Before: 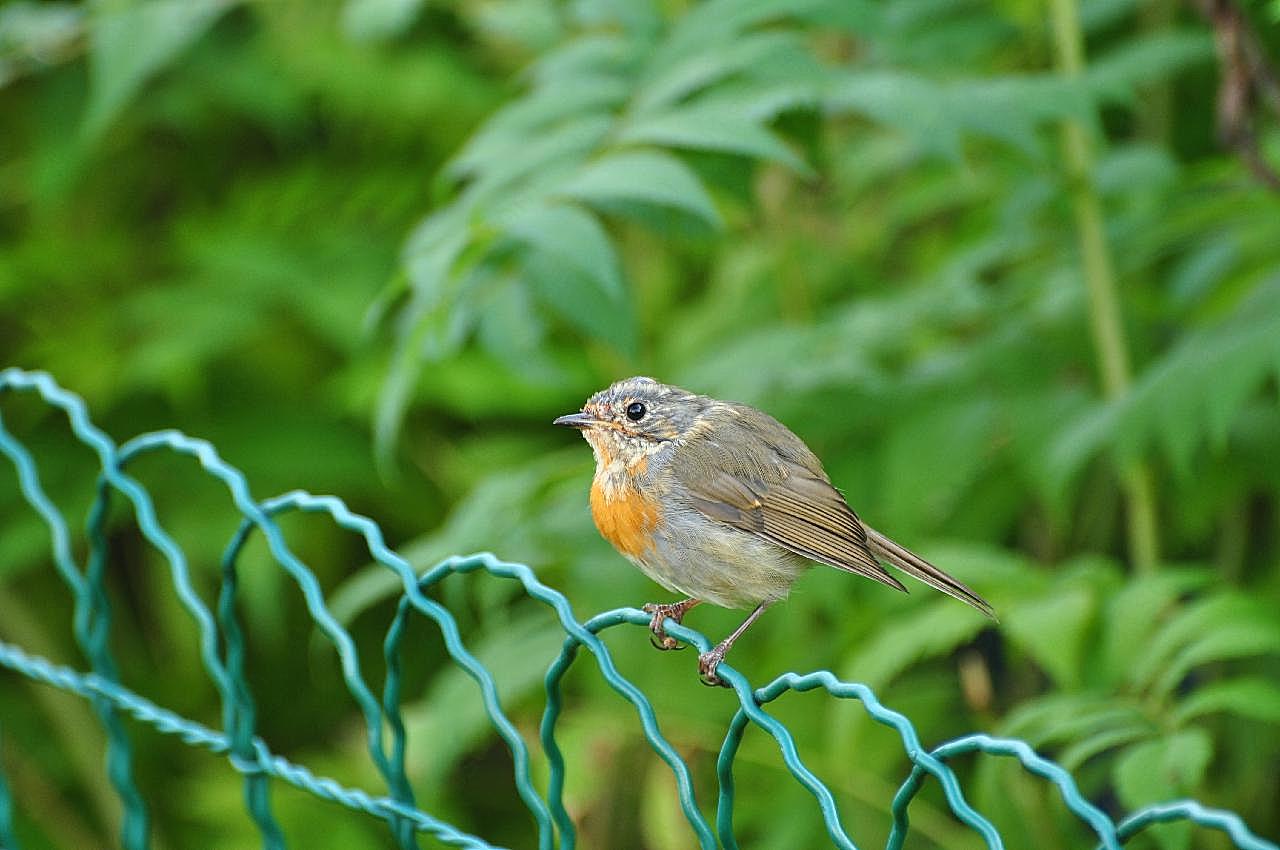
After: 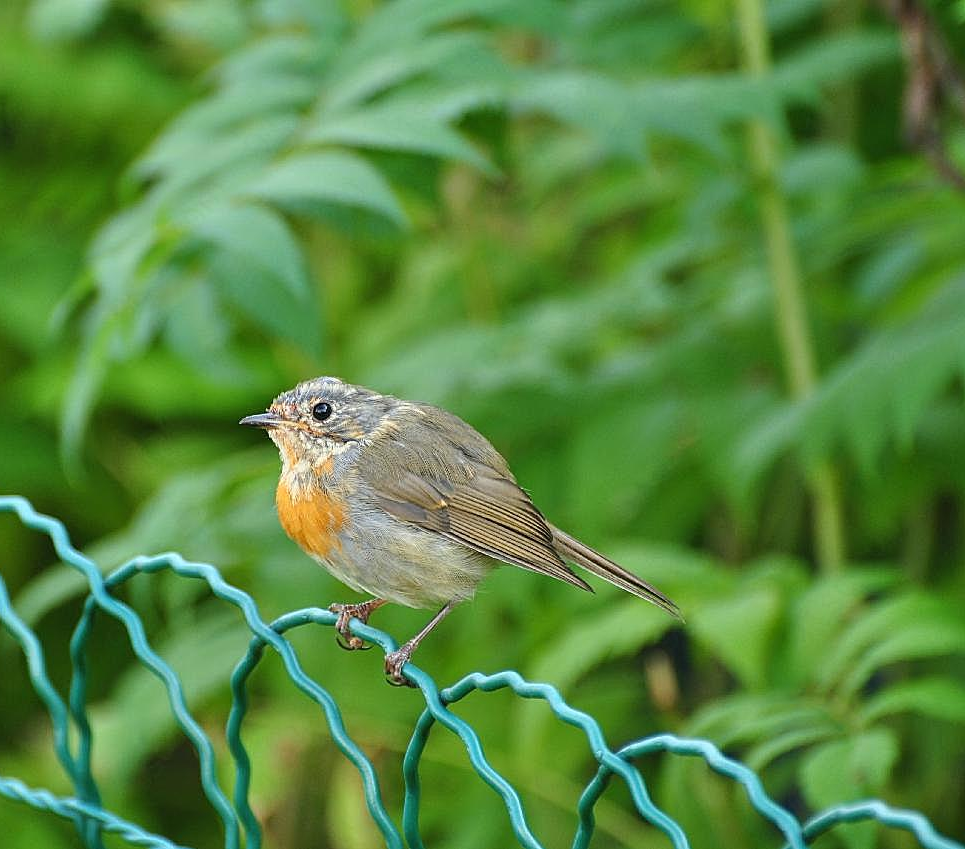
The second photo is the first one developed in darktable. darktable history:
crop and rotate: left 24.557%
